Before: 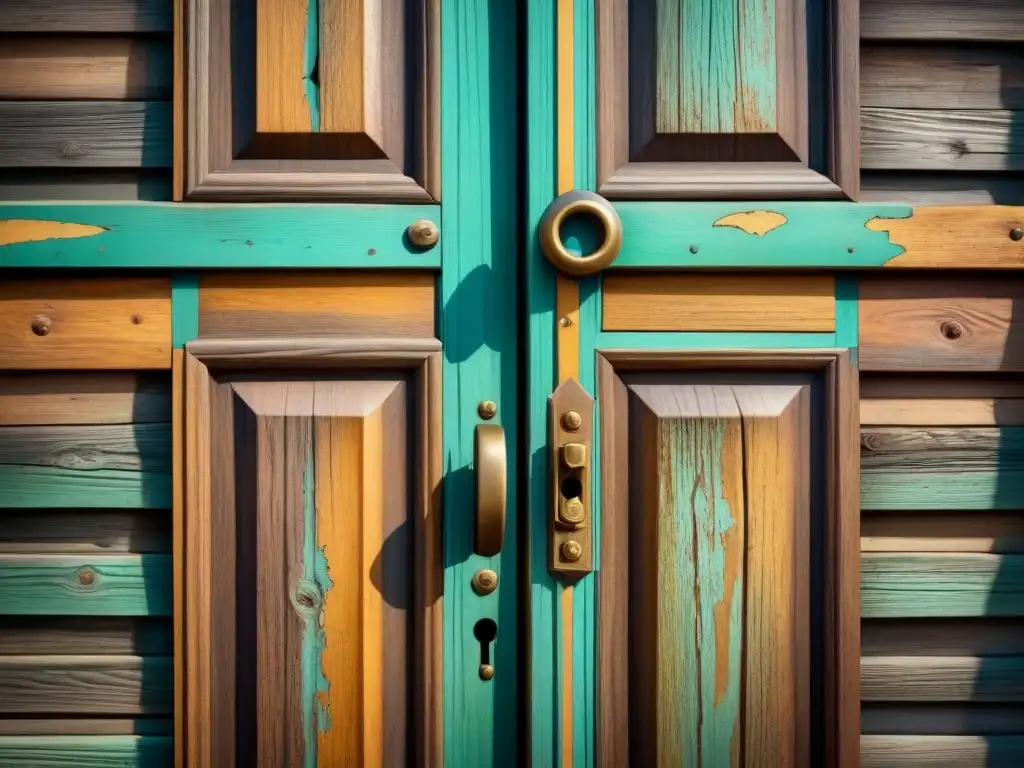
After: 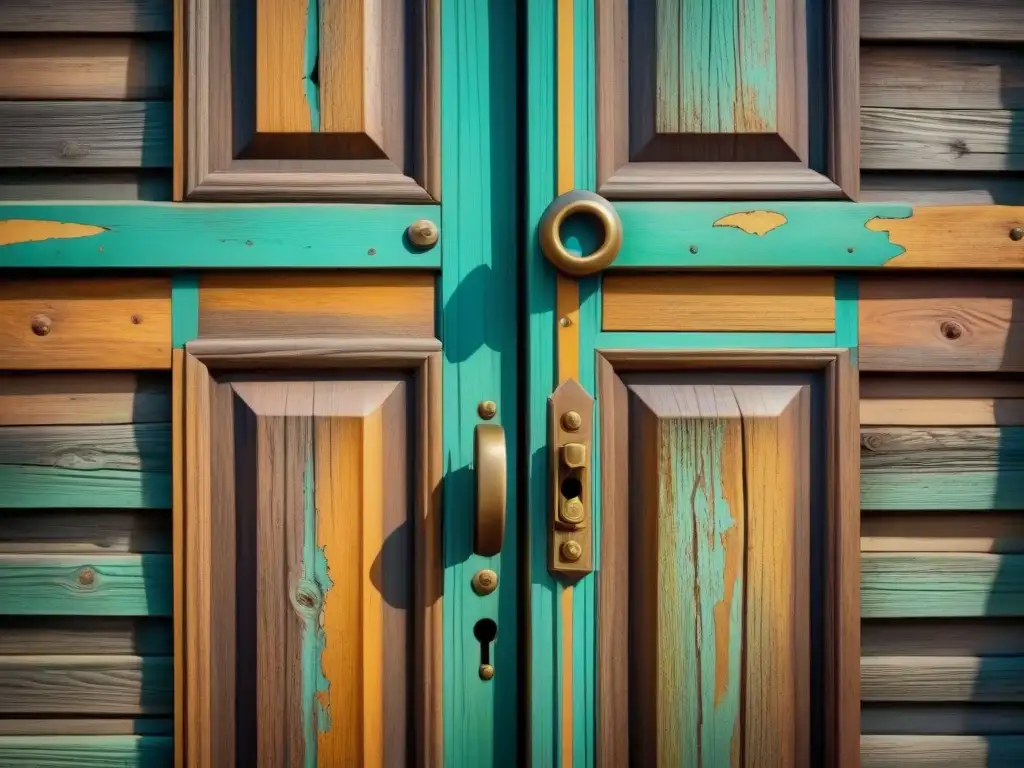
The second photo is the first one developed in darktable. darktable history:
shadows and highlights: shadows 40, highlights -60
tone equalizer: on, module defaults
